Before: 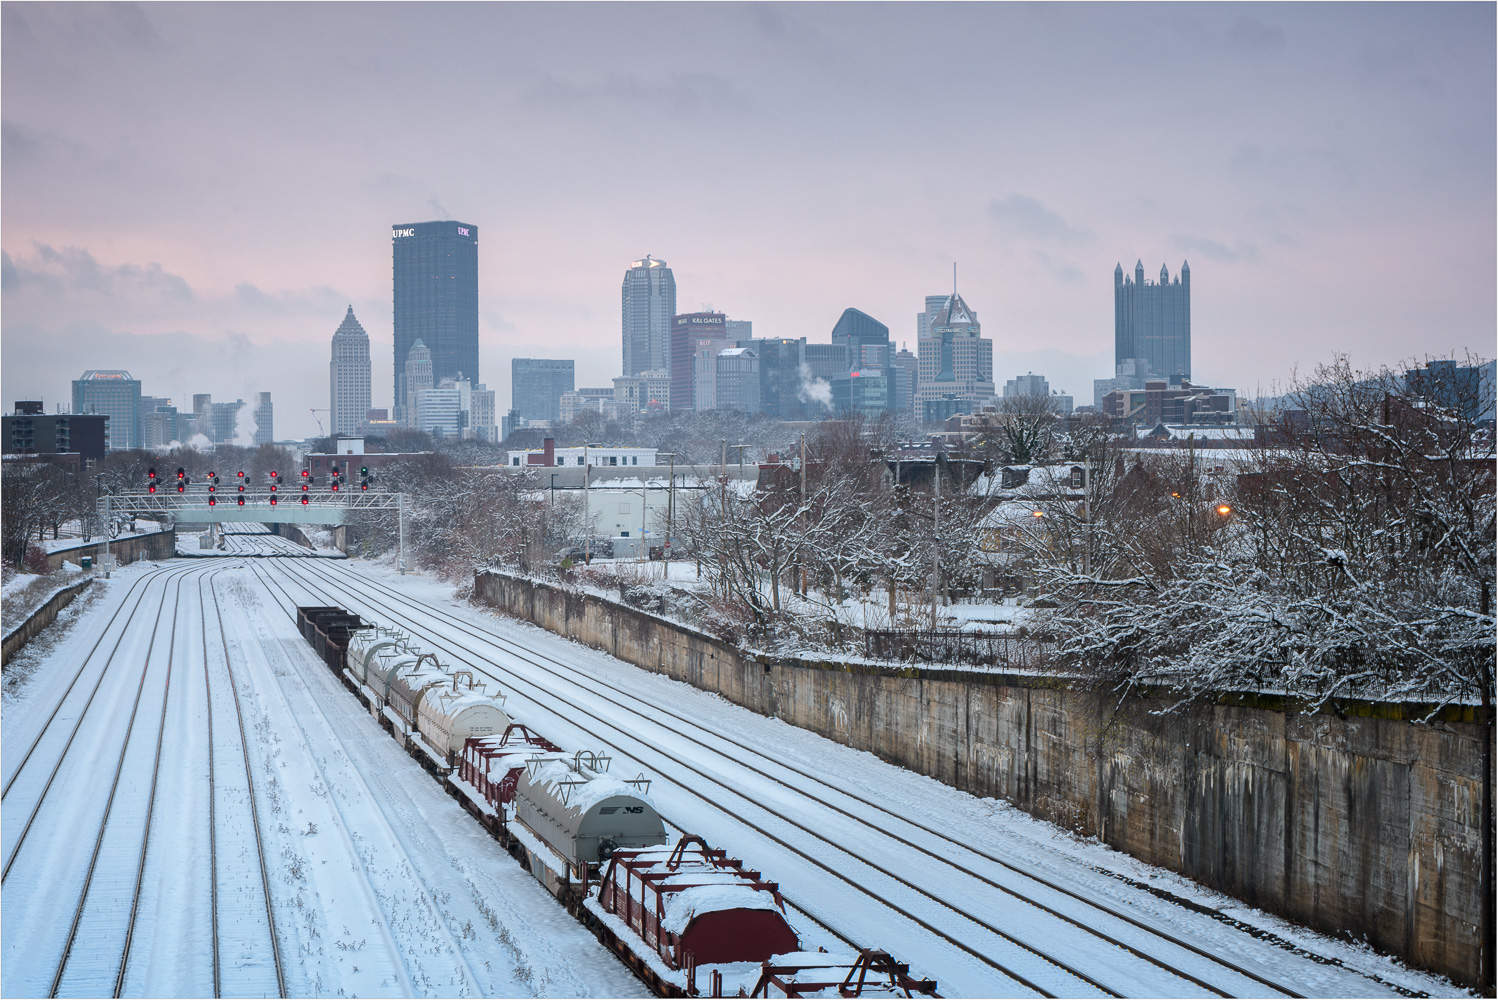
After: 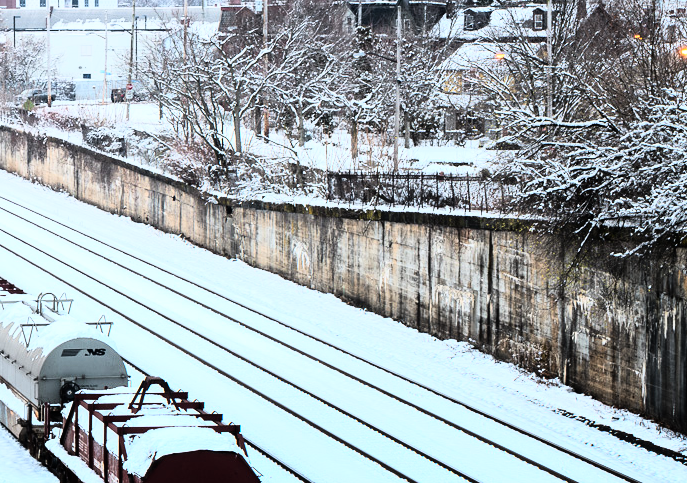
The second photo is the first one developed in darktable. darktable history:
crop: left 35.976%, top 45.819%, right 18.162%, bottom 5.807%
rgb curve: curves: ch0 [(0, 0) (0.21, 0.15) (0.24, 0.21) (0.5, 0.75) (0.75, 0.96) (0.89, 0.99) (1, 1)]; ch1 [(0, 0.02) (0.21, 0.13) (0.25, 0.2) (0.5, 0.67) (0.75, 0.9) (0.89, 0.97) (1, 1)]; ch2 [(0, 0.02) (0.21, 0.13) (0.25, 0.2) (0.5, 0.67) (0.75, 0.9) (0.89, 0.97) (1, 1)], compensate middle gray true
